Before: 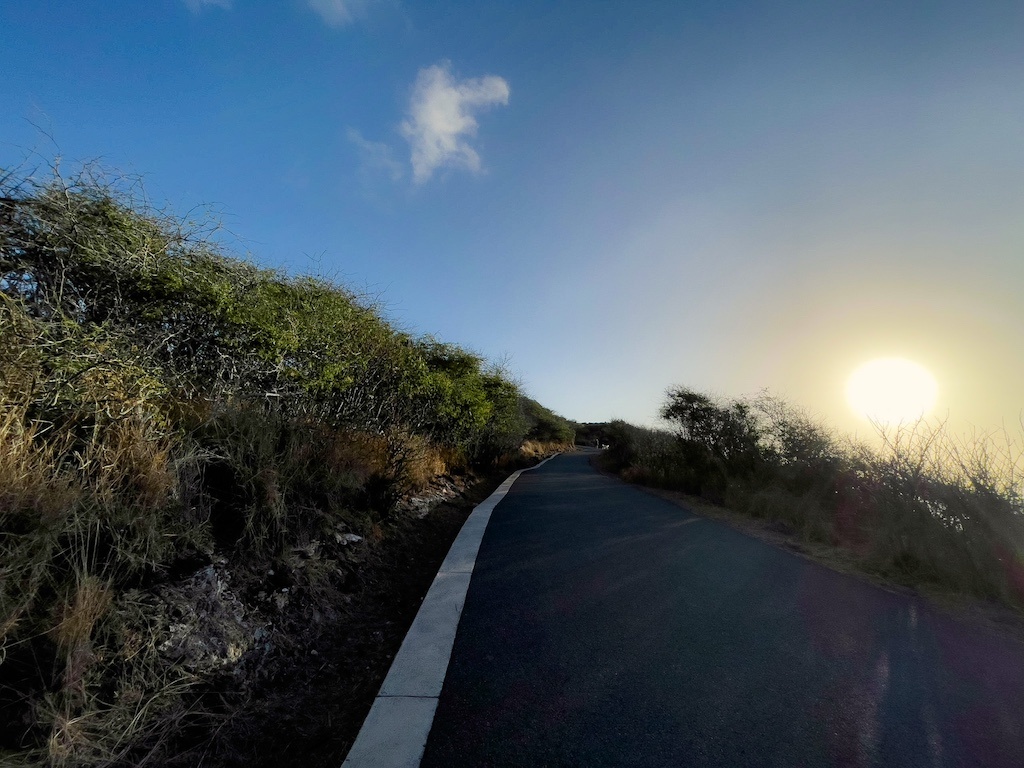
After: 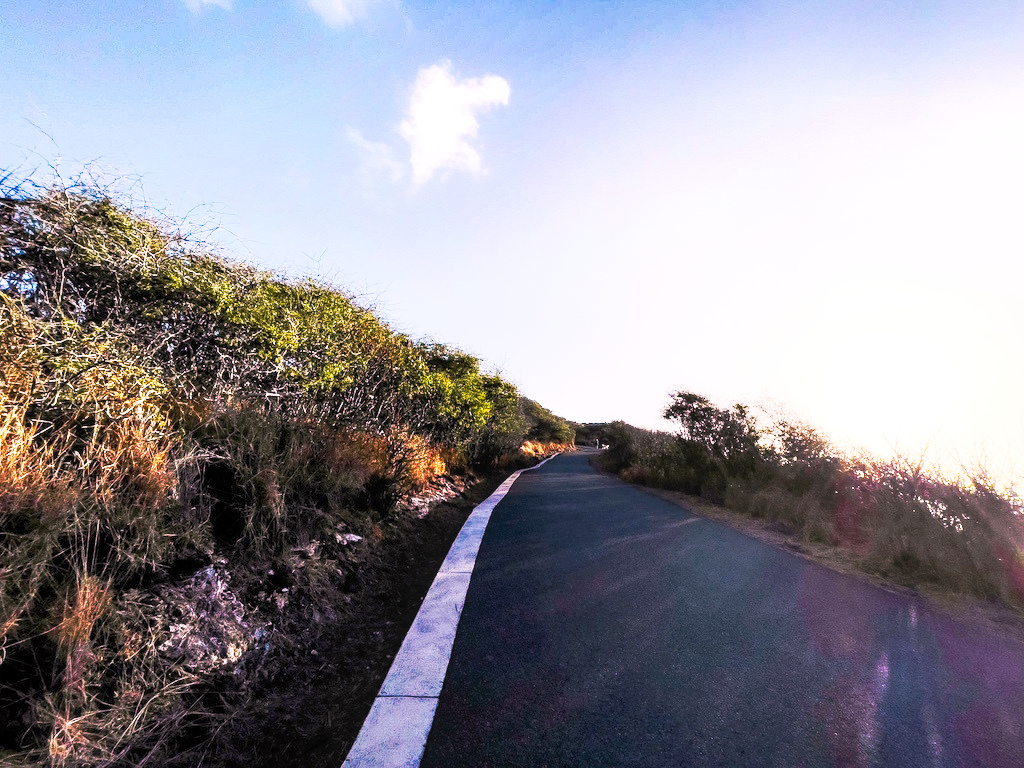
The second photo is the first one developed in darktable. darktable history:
tone curve: curves: ch0 [(0, 0) (0.003, 0.003) (0.011, 0.008) (0.025, 0.018) (0.044, 0.04) (0.069, 0.062) (0.1, 0.09) (0.136, 0.121) (0.177, 0.158) (0.224, 0.197) (0.277, 0.255) (0.335, 0.314) (0.399, 0.391) (0.468, 0.496) (0.543, 0.683) (0.623, 0.801) (0.709, 0.883) (0.801, 0.94) (0.898, 0.984) (1, 1)], preserve colors none
local contrast: on, module defaults
exposure: exposure 1.223 EV, compensate highlight preservation false
white balance: red 1.188, blue 1.11
